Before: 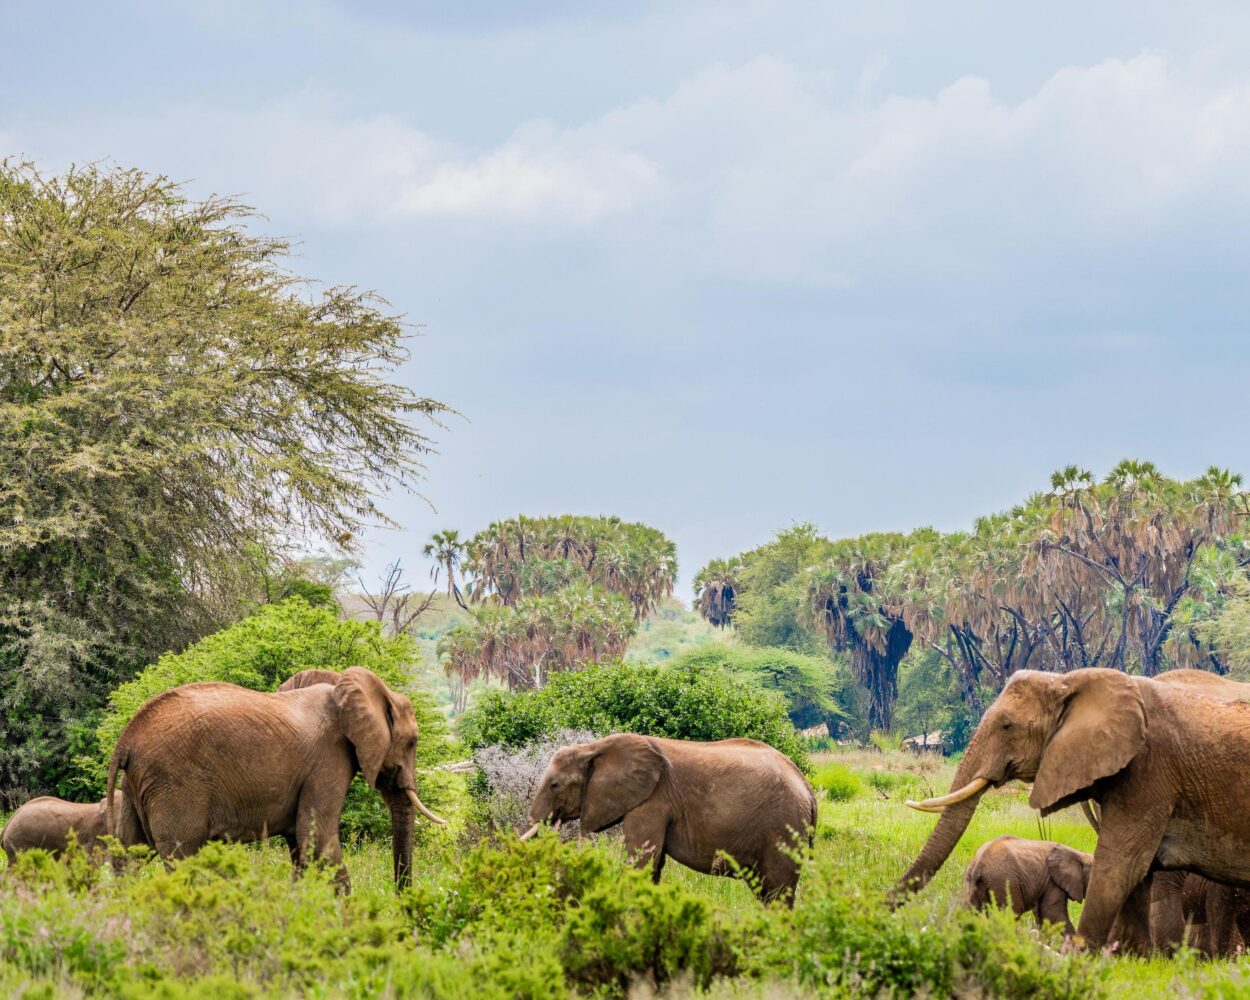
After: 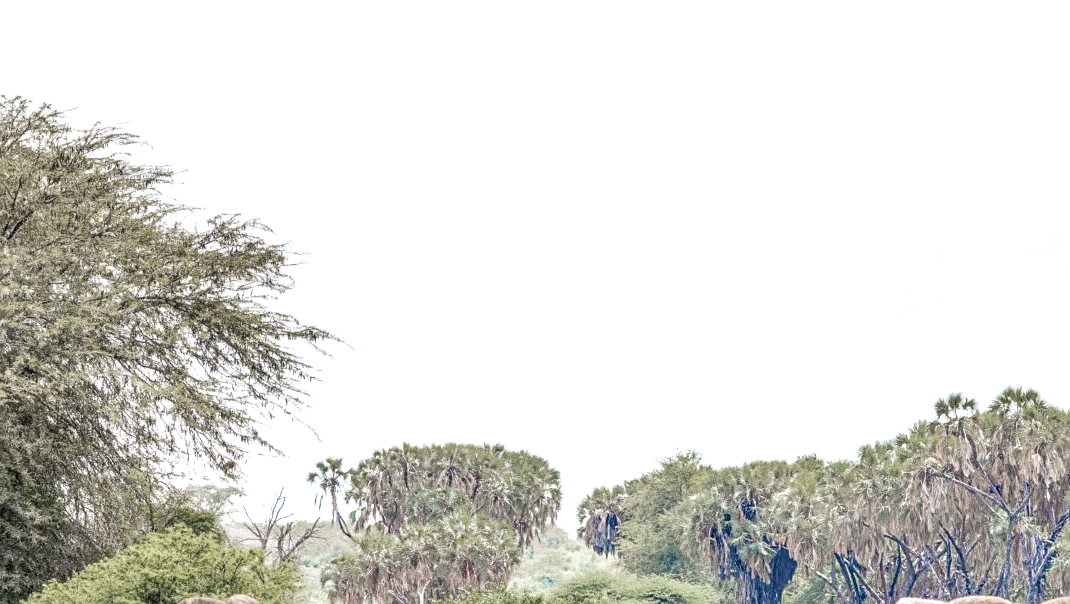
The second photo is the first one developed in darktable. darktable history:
color zones: curves: ch0 [(0, 0.613) (0.01, 0.613) (0.245, 0.448) (0.498, 0.529) (0.642, 0.665) (0.879, 0.777) (0.99, 0.613)]; ch1 [(0, 0.272) (0.219, 0.127) (0.724, 0.346)]
grain: coarseness 0.09 ISO
local contrast: on, module defaults
exposure: black level correction 0.001, exposure 0.5 EV, compensate exposure bias true, compensate highlight preservation false
color balance rgb: perceptual saturation grading › global saturation 25%, global vibrance 20%
sharpen: amount 0.2
white balance: red 1, blue 1
crop and rotate: left 9.345%, top 7.22%, right 4.982%, bottom 32.331%
